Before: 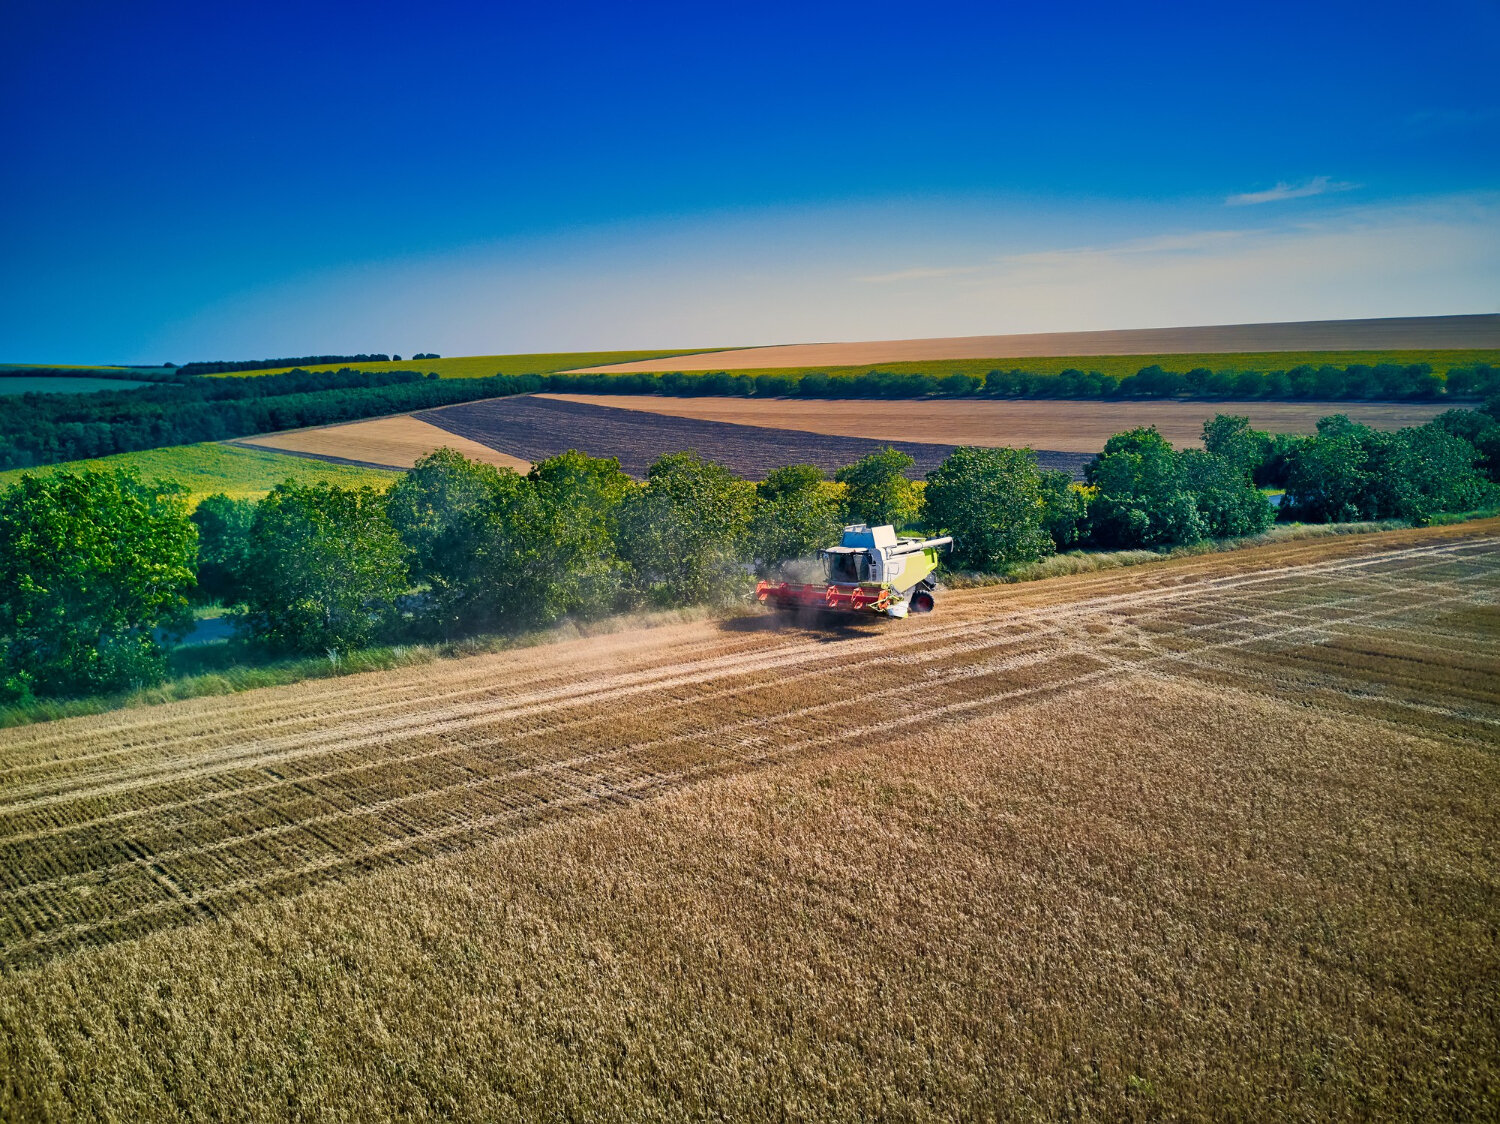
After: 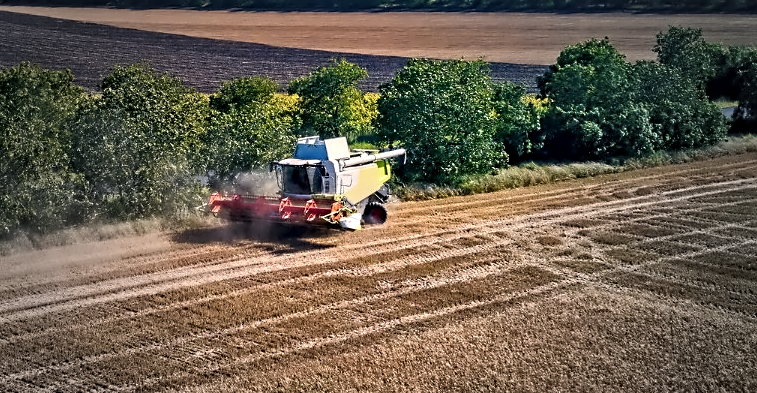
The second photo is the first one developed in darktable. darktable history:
vignetting: fall-off start 34.36%, fall-off radius 64.74%, width/height ratio 0.953
contrast equalizer: y [[0.5, 0.542, 0.583, 0.625, 0.667, 0.708], [0.5 ×6], [0.5 ×6], [0, 0.033, 0.067, 0.1, 0.133, 0.167], [0, 0.05, 0.1, 0.15, 0.2, 0.25]]
crop: left 36.473%, top 34.574%, right 13.008%, bottom 30.457%
color correction: highlights a* 3.01, highlights b* -0.997, shadows a* -0.052, shadows b* 2.16, saturation 0.983
